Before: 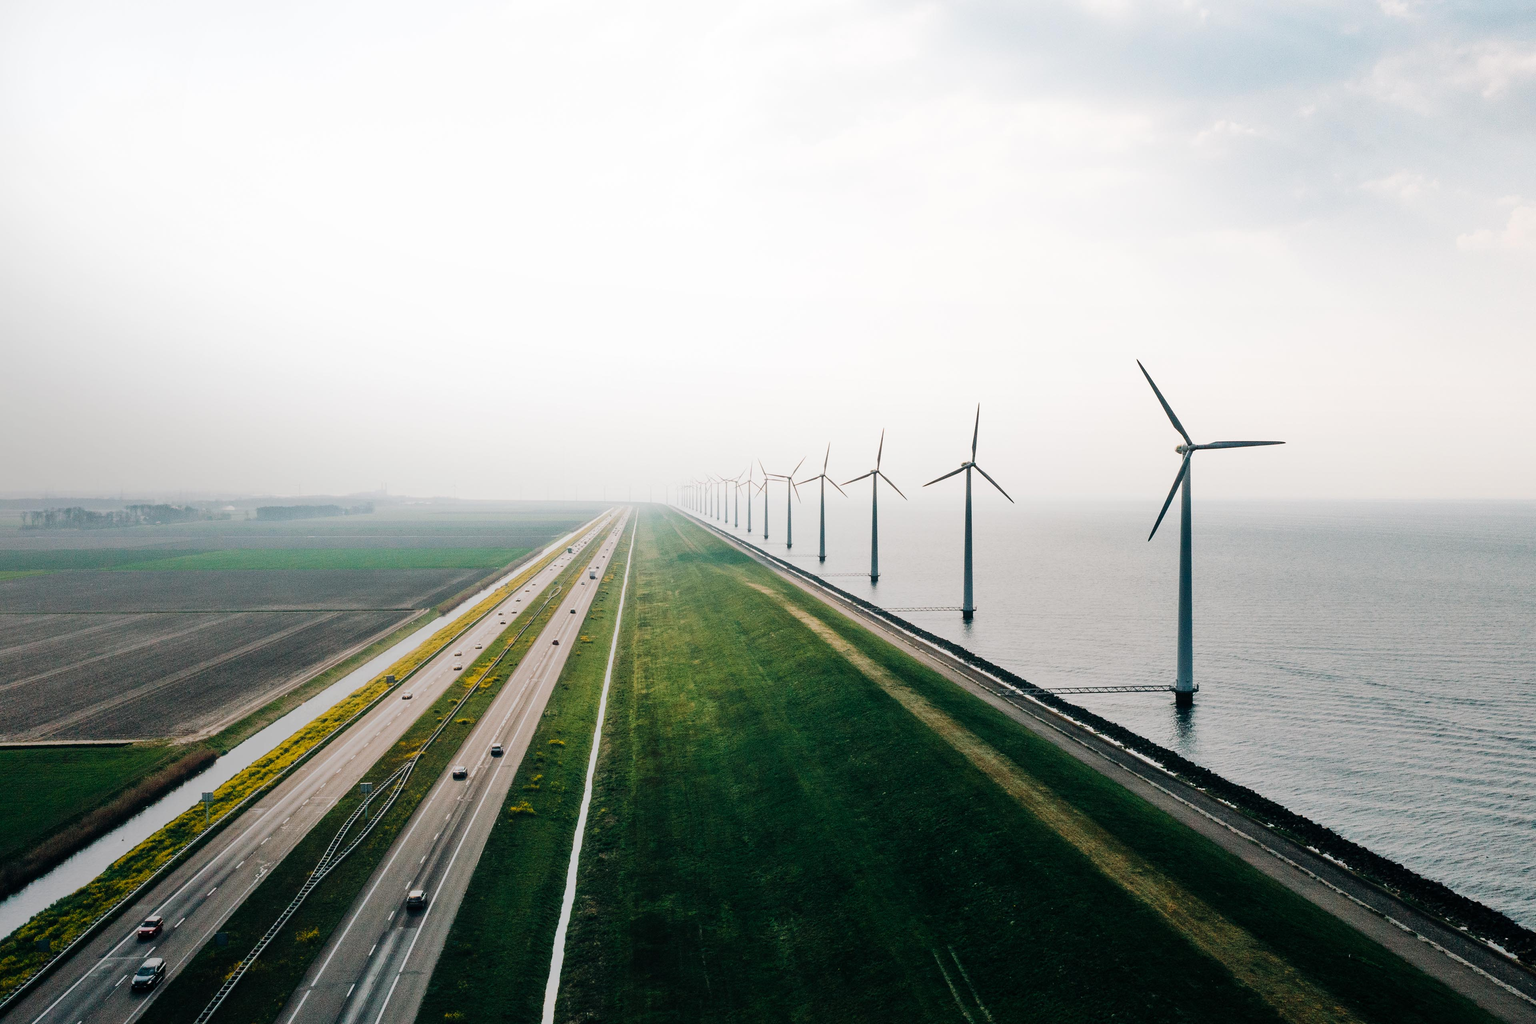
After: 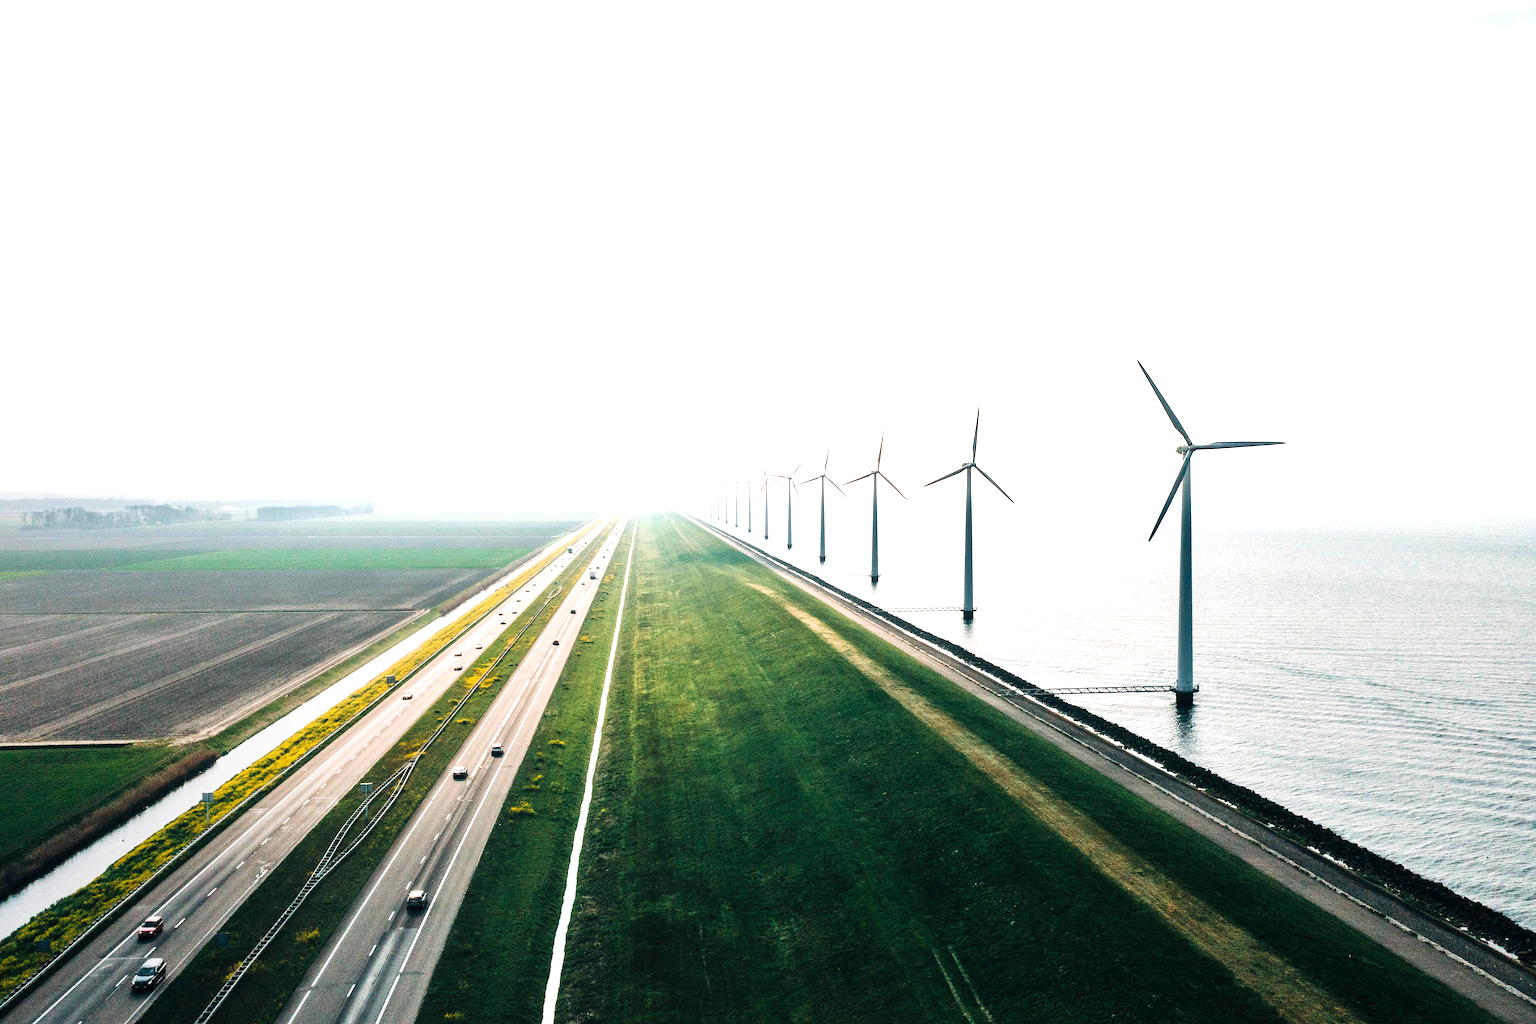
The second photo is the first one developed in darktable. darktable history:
exposure: exposure 1 EV, compensate highlight preservation false
tone equalizer: -8 EV 0.06 EV, smoothing diameter 25%, edges refinement/feathering 10, preserve details guided filter
